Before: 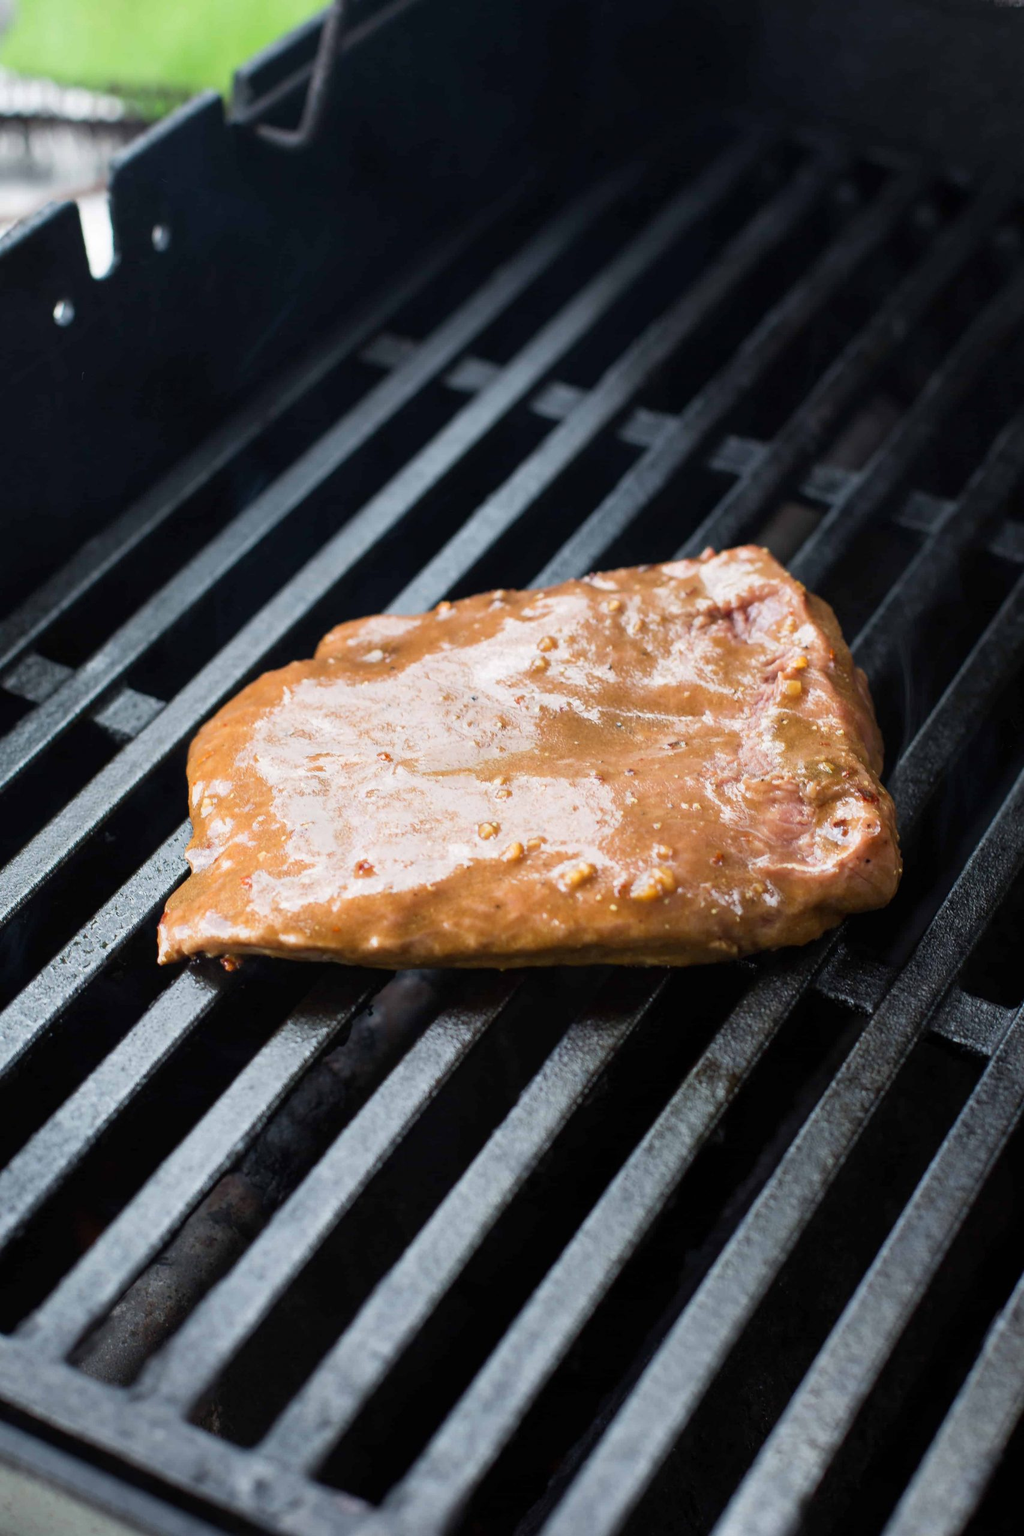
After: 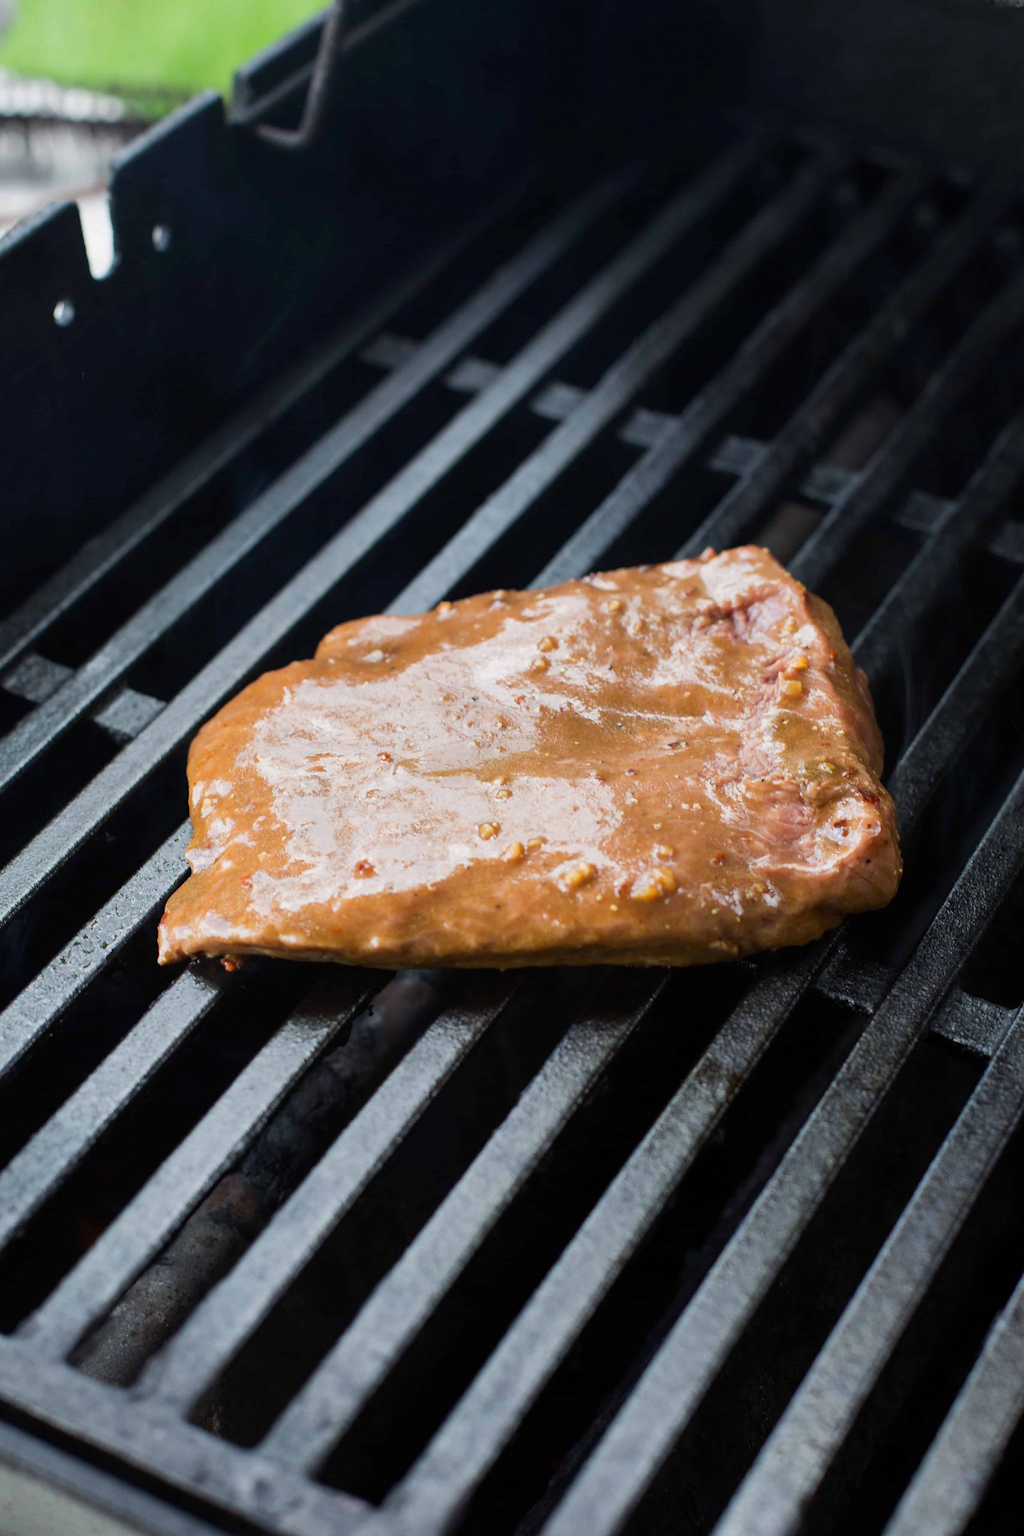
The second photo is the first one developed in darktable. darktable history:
shadows and highlights: shadows -20.04, white point adjustment -2.01, highlights -34.78
